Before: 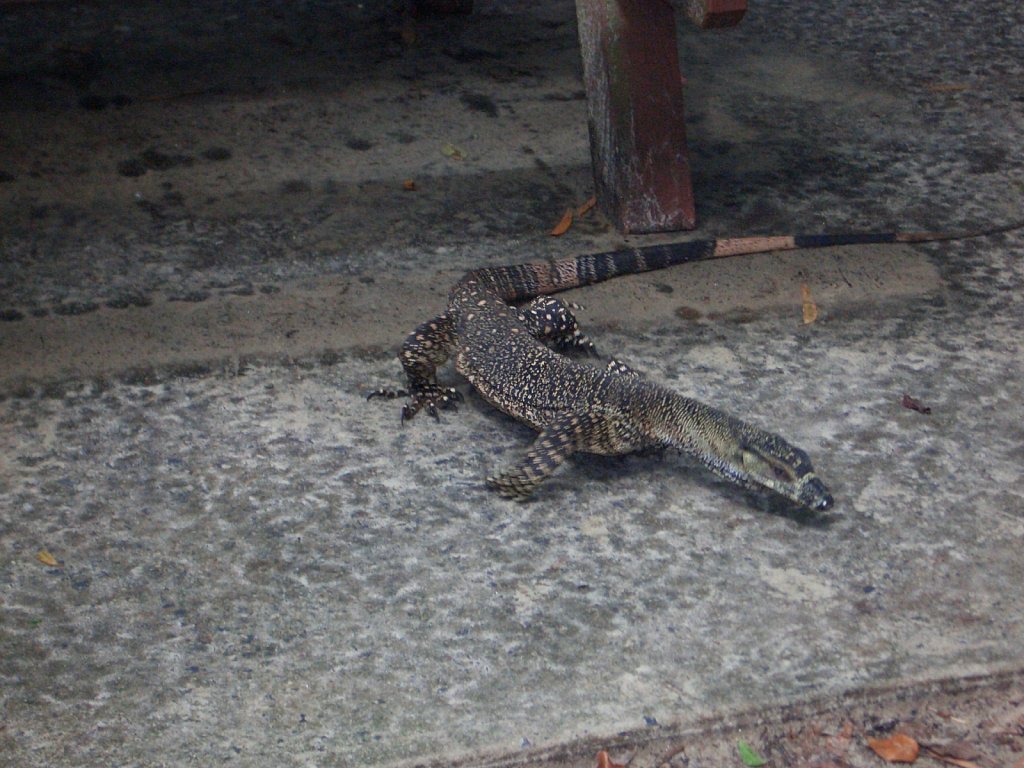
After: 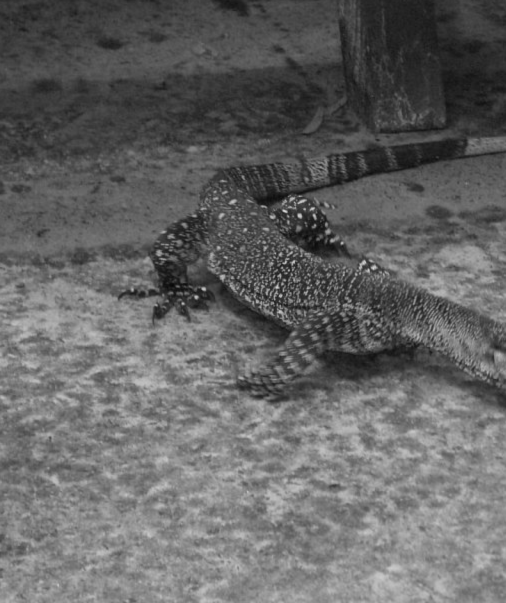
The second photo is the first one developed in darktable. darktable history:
lowpass: radius 0.5, unbound 0
monochrome: on, module defaults
crop and rotate: angle 0.02°, left 24.353%, top 13.219%, right 26.156%, bottom 8.224%
